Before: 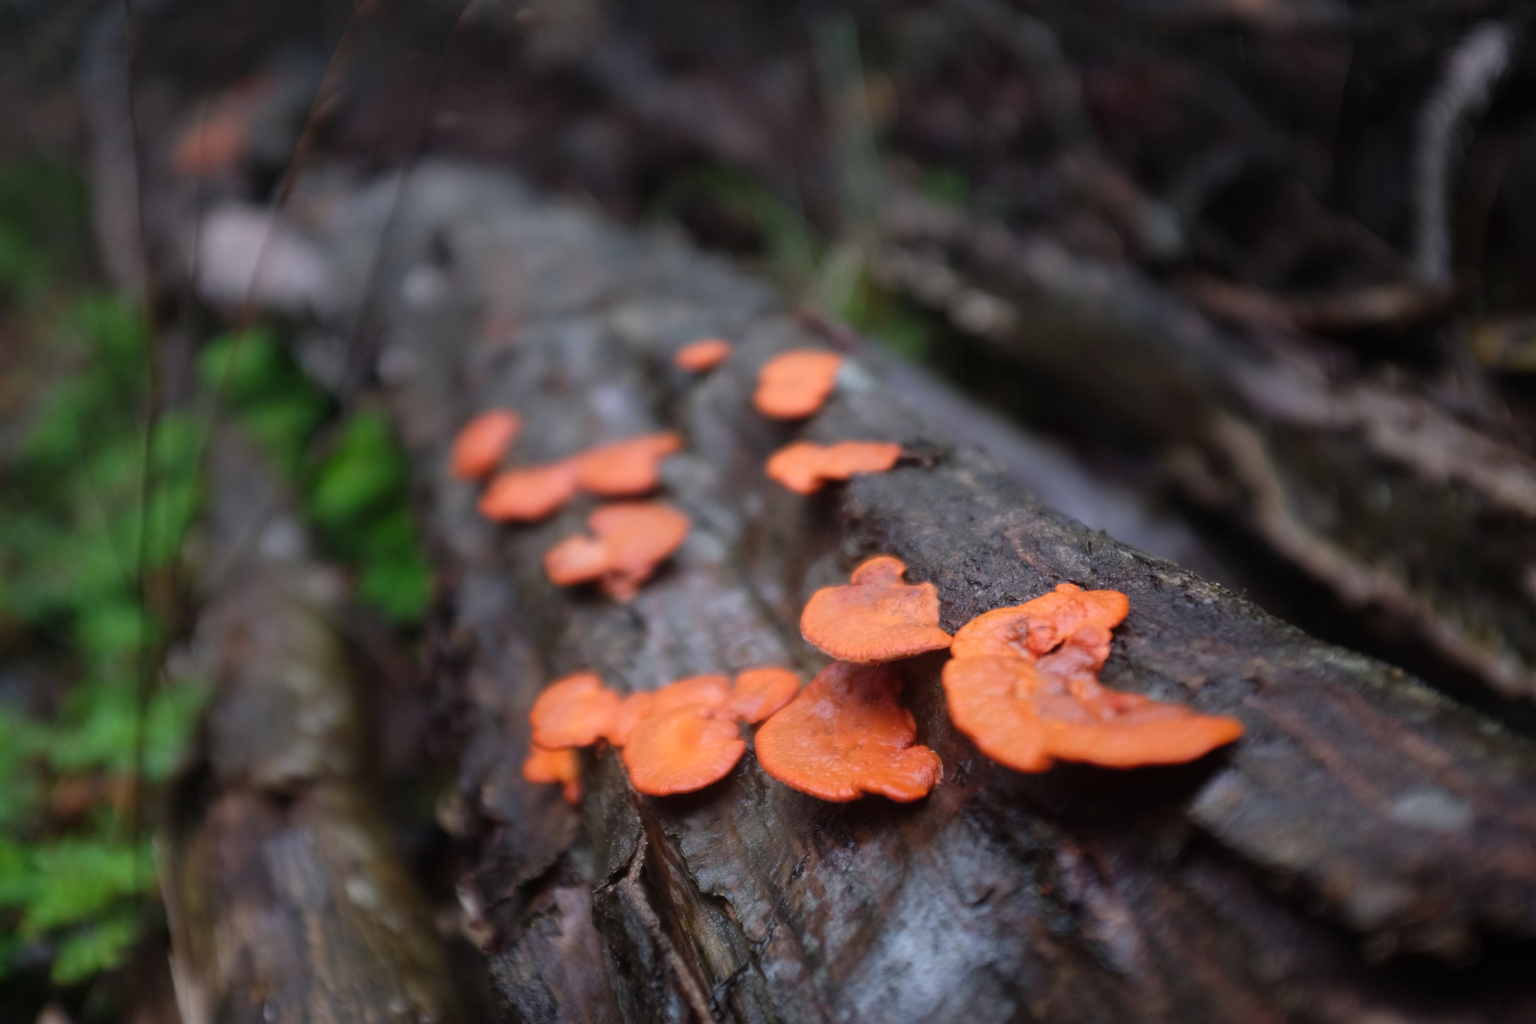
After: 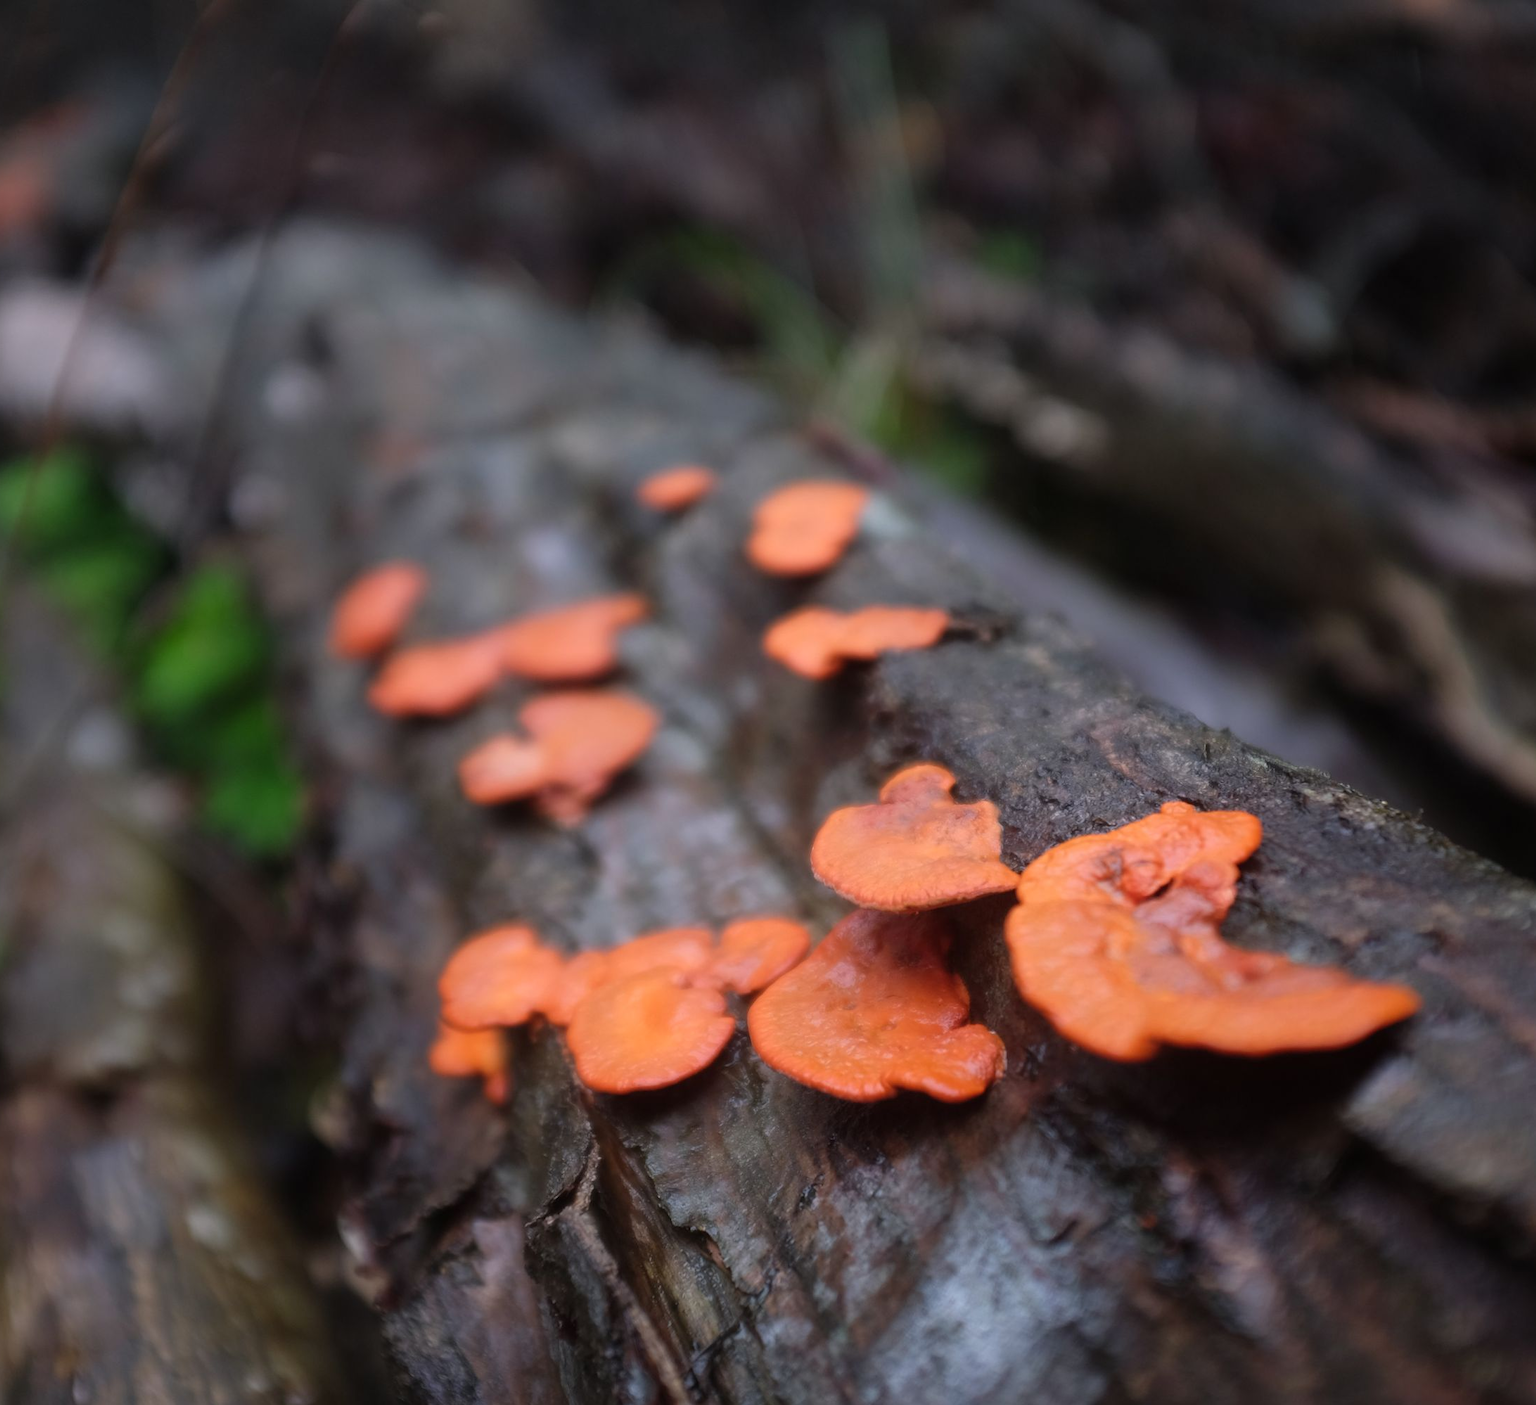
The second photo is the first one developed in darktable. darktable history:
crop: left 13.725%, top 0%, right 13.46%
